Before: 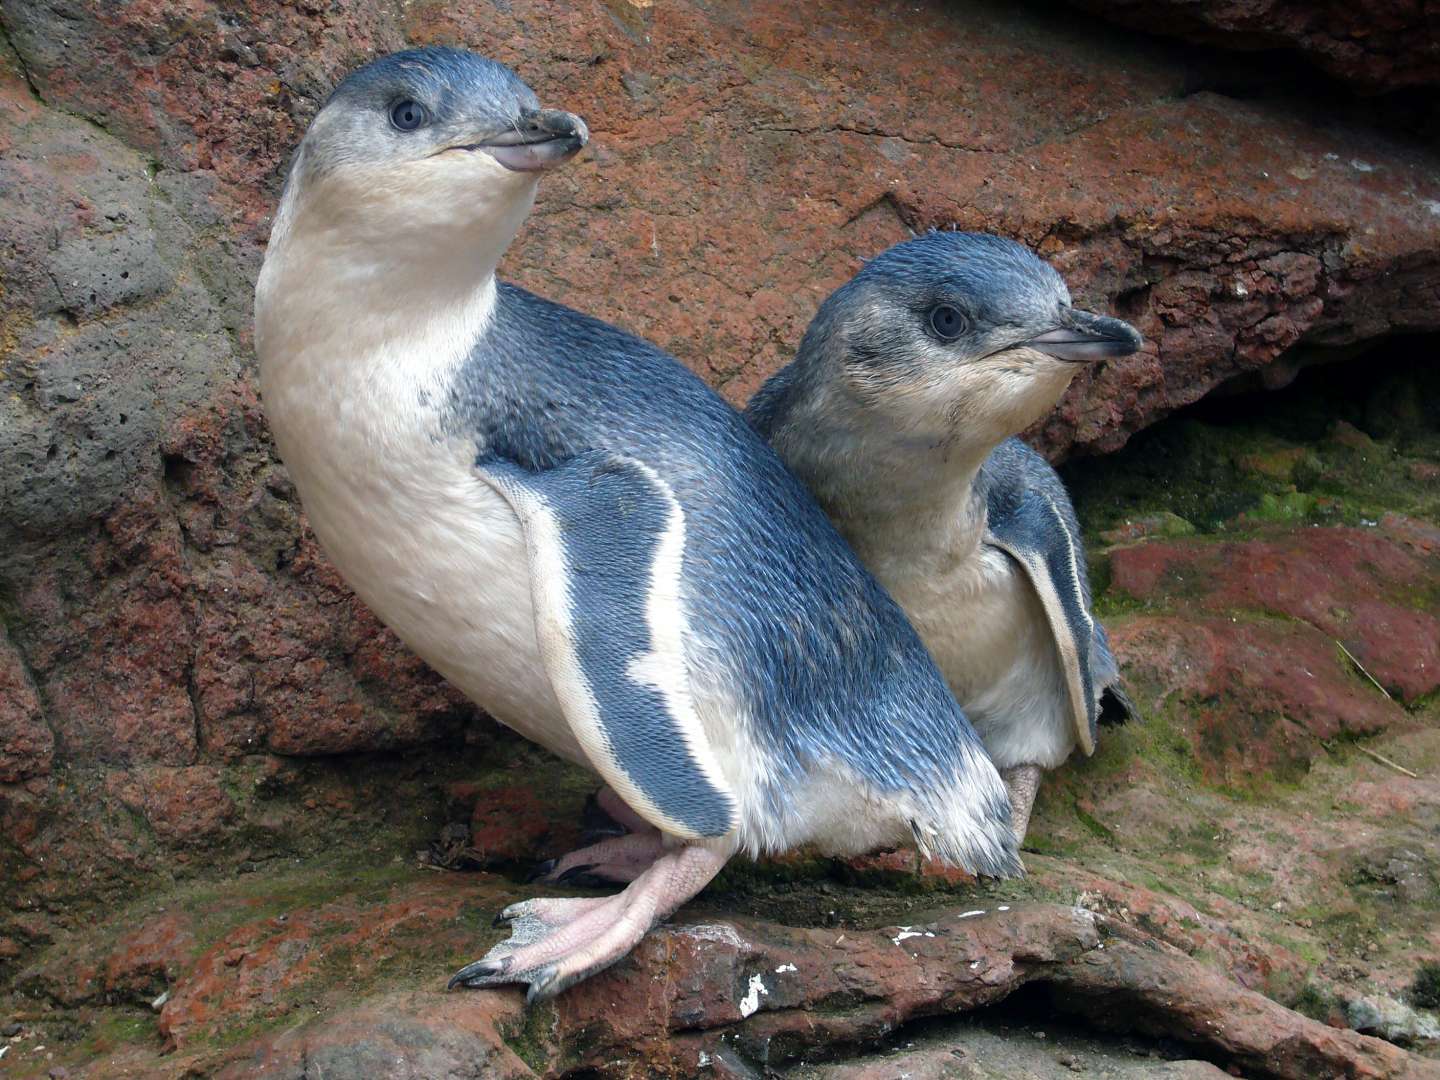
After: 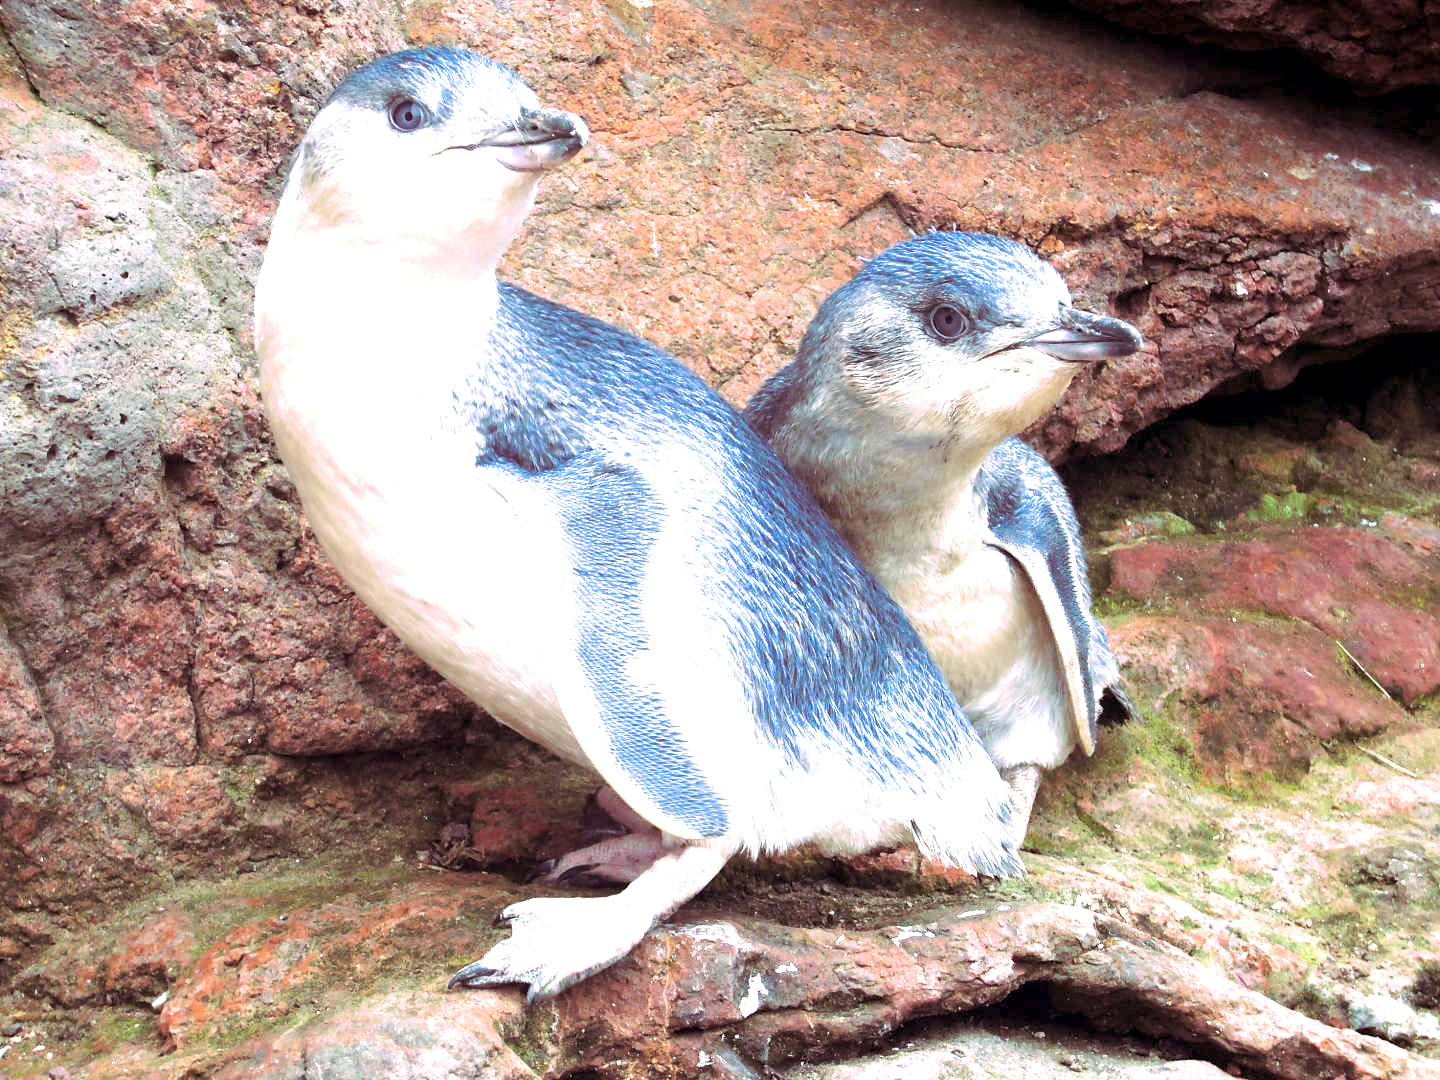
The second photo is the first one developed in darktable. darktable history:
split-toning: highlights › hue 298.8°, highlights › saturation 0.73, compress 41.76%
exposure: black level correction 0.001, exposure 1.822 EV, compensate exposure bias true, compensate highlight preservation false
